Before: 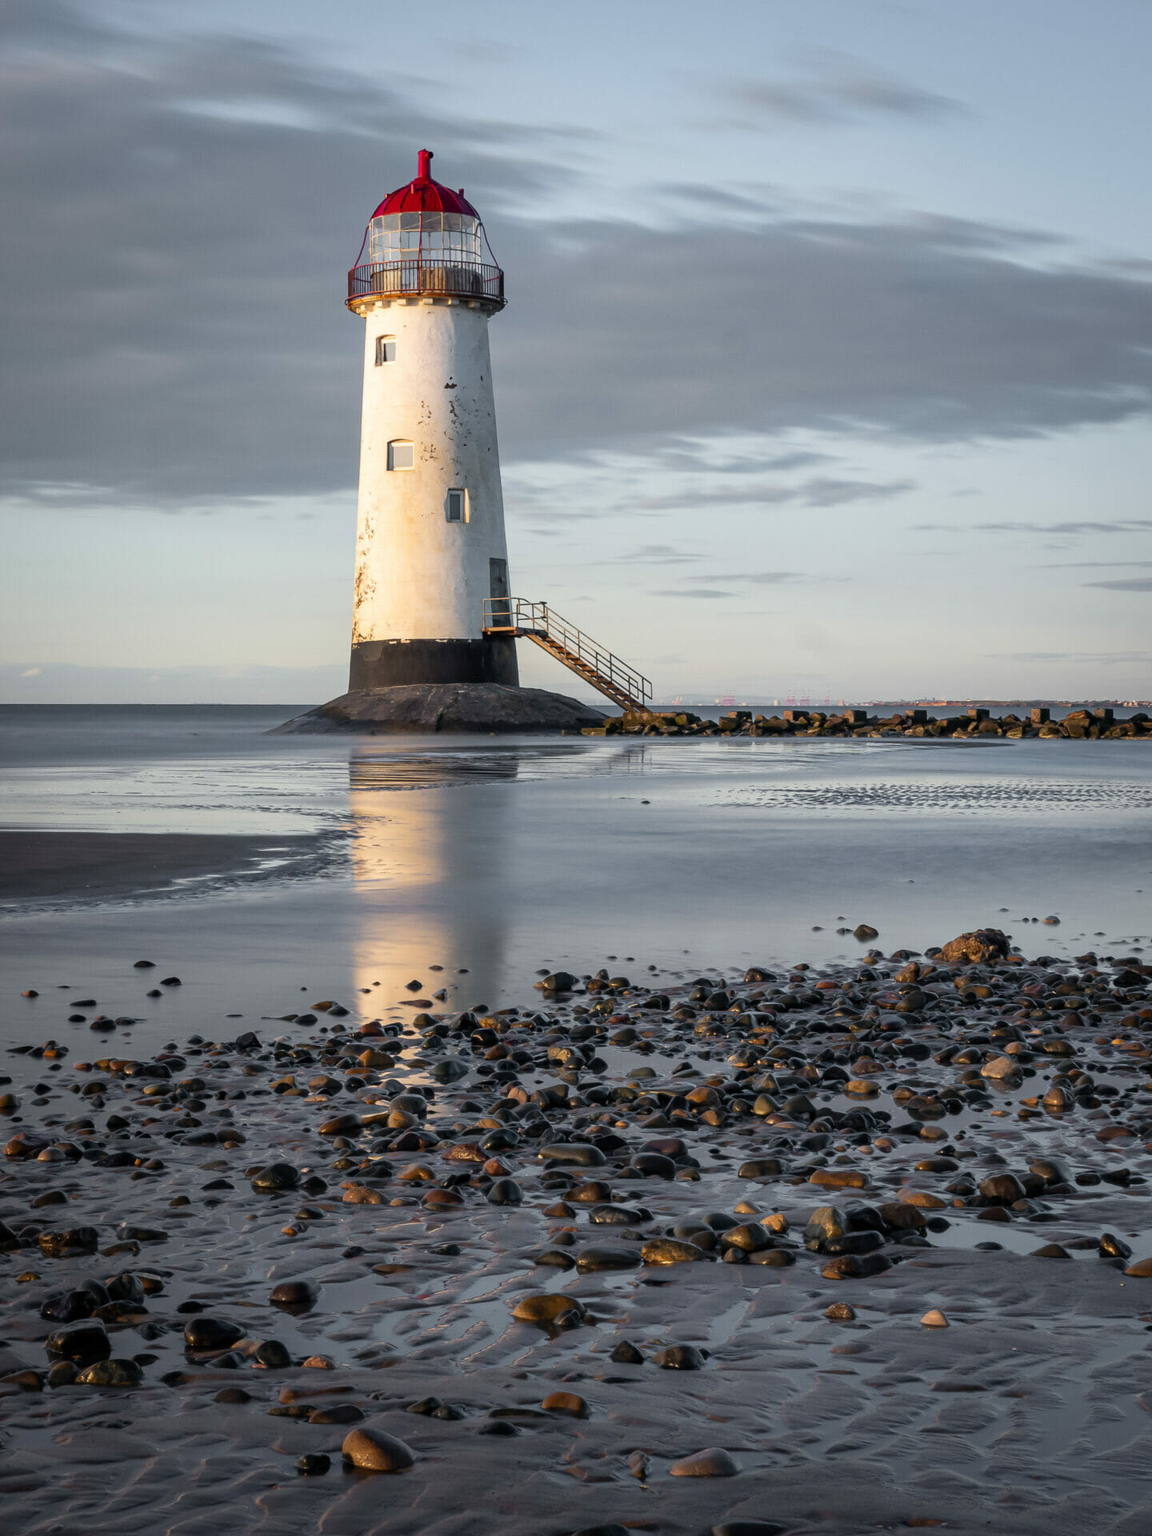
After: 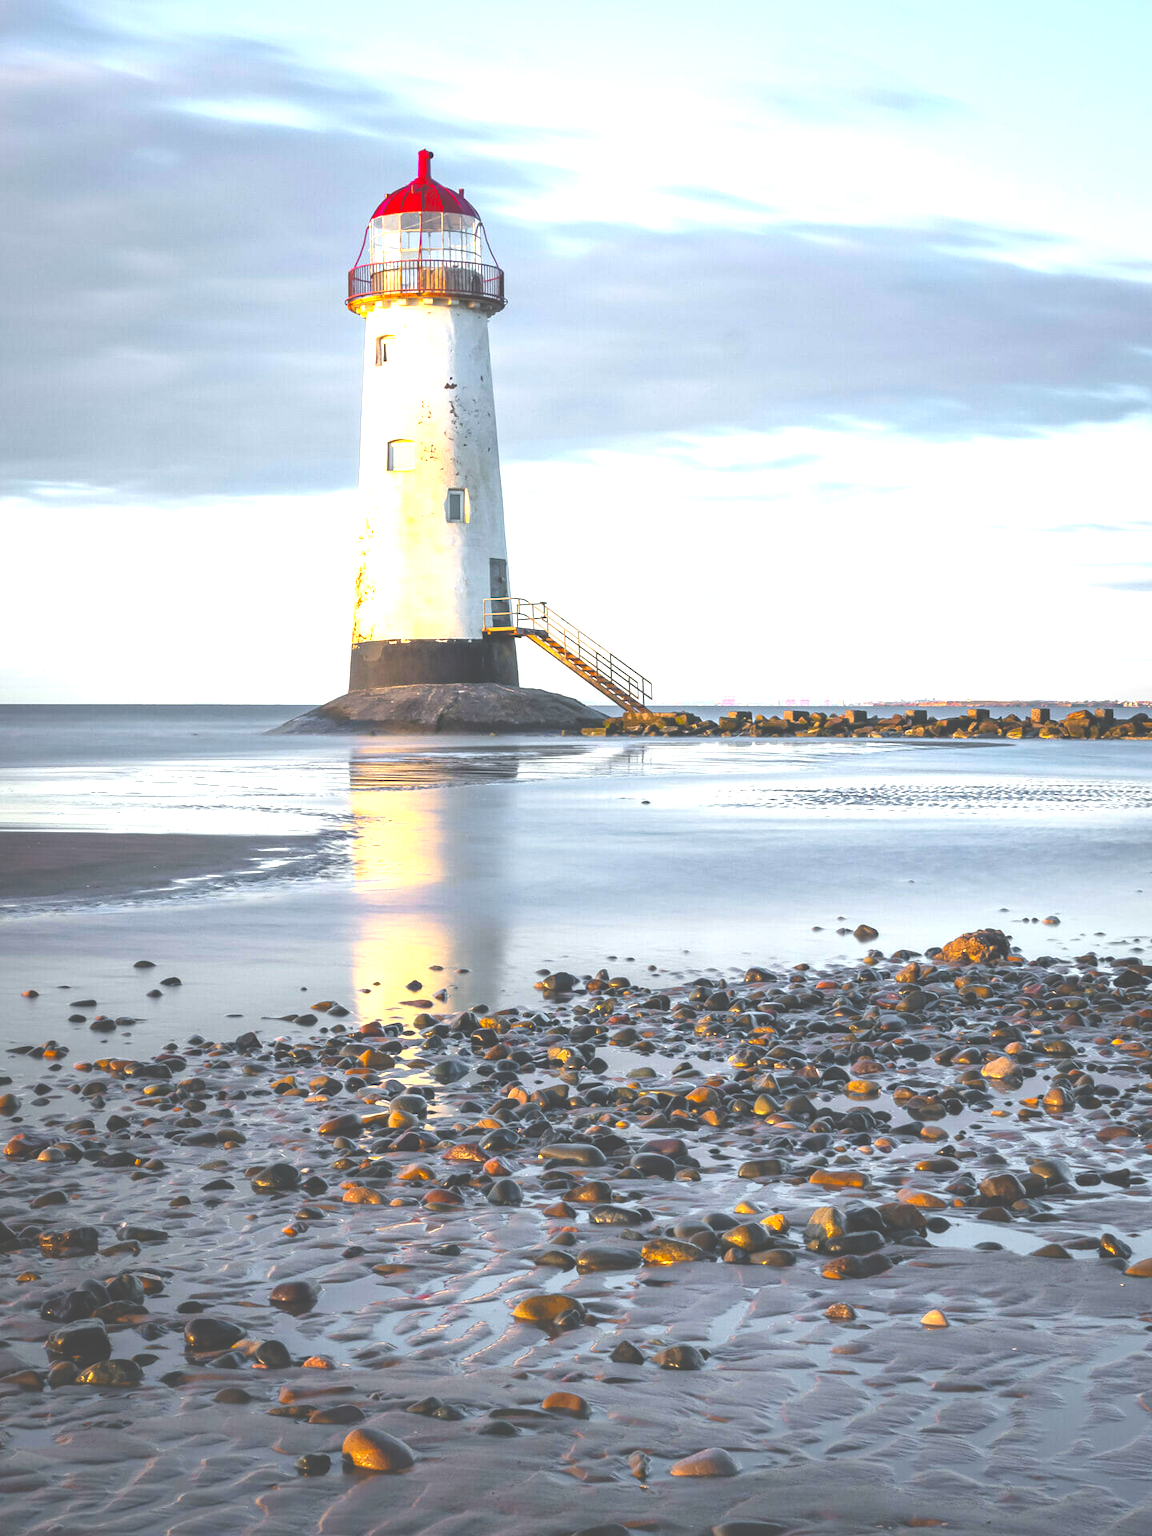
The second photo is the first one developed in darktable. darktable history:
color balance rgb: linear chroma grading › global chroma 15%, perceptual saturation grading › global saturation 30%
exposure: black level correction -0.023, exposure 1.397 EV, compensate highlight preservation false
